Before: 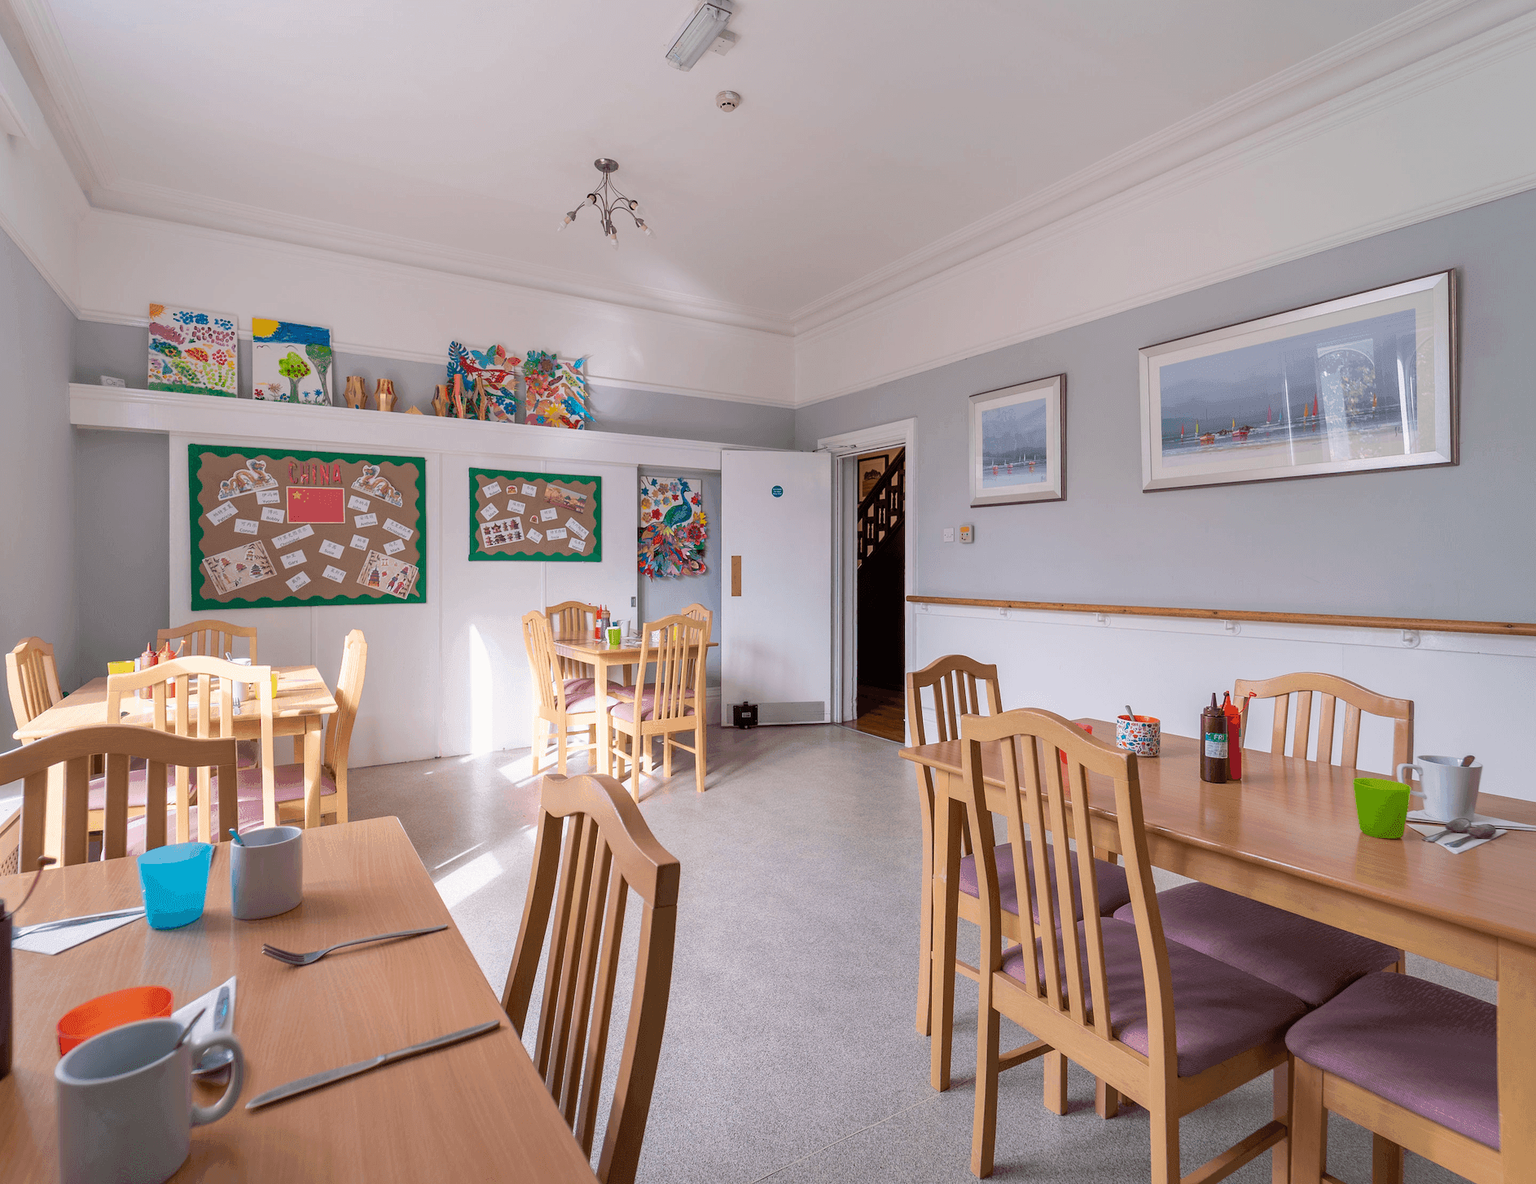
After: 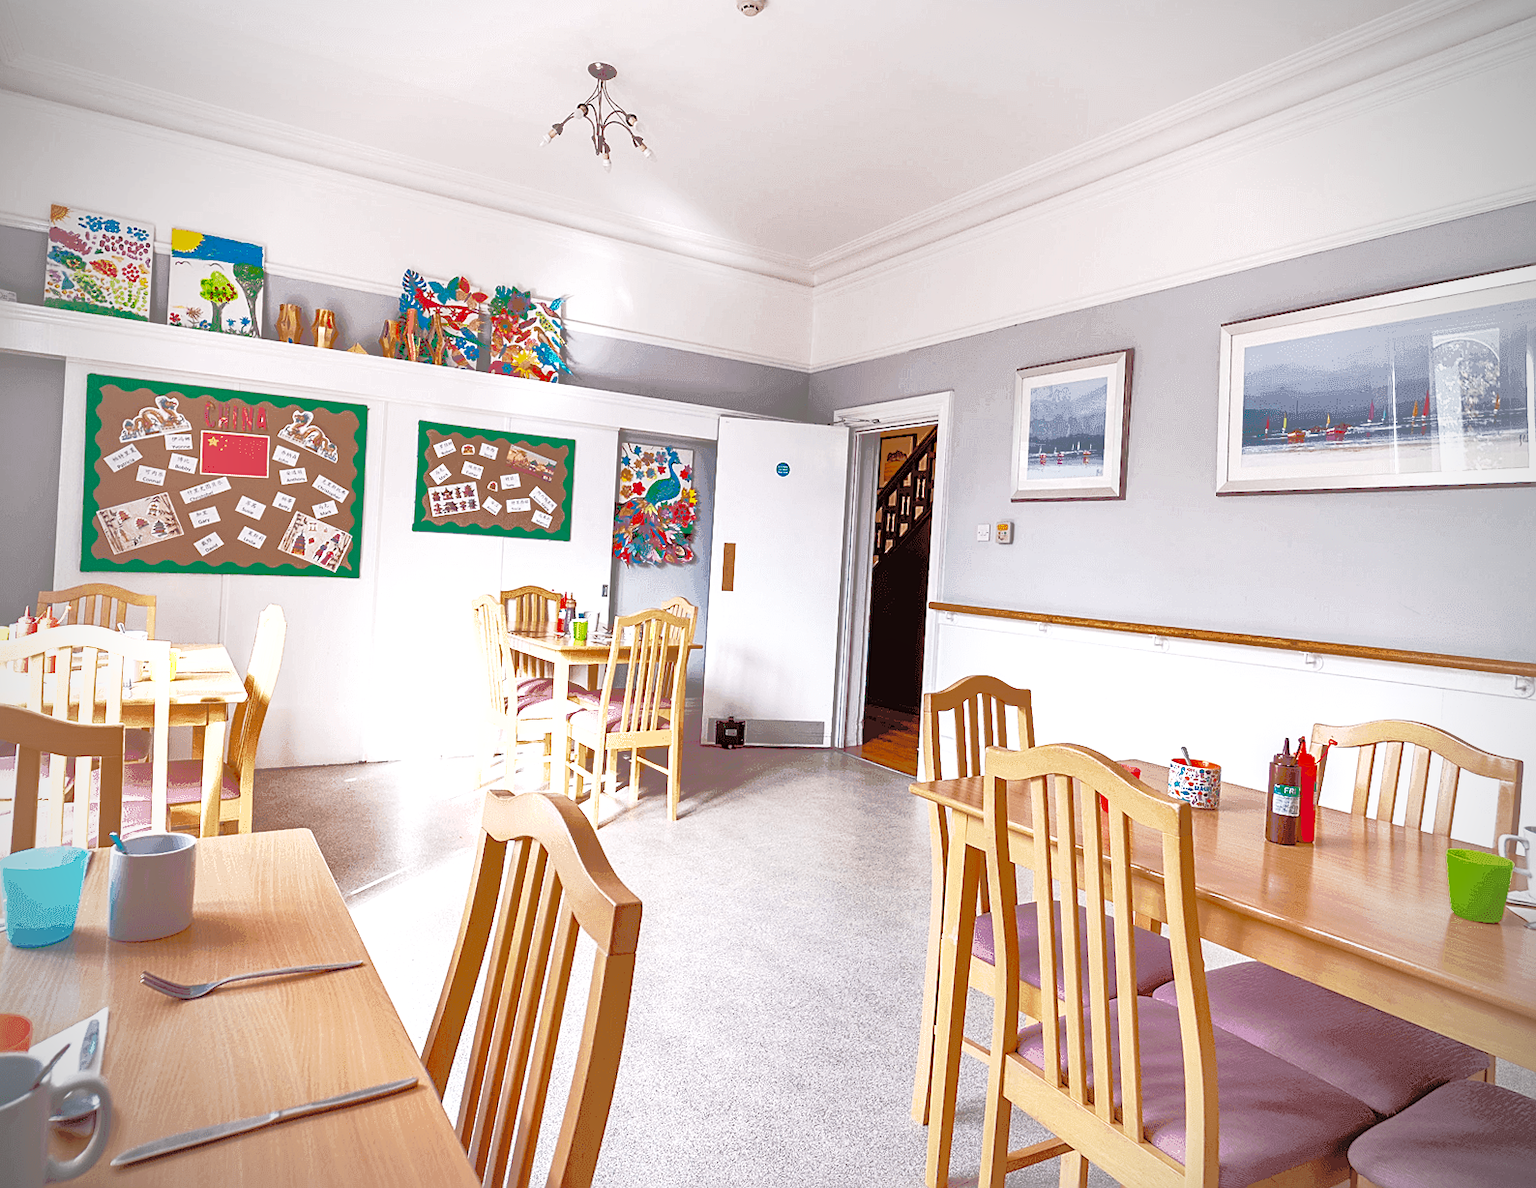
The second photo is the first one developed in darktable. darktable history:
crop and rotate: angle -3.26°, left 5.077%, top 5.209%, right 4.615%, bottom 4.107%
base curve: curves: ch0 [(0, 0) (0.028, 0.03) (0.121, 0.232) (0.46, 0.748) (0.859, 0.968) (1, 1)], preserve colors none
sharpen: on, module defaults
vignetting: on, module defaults
exposure: exposure 1.059 EV, compensate exposure bias true, compensate highlight preservation false
tone equalizer: -8 EV 0.241 EV, -7 EV 0.42 EV, -6 EV 0.381 EV, -5 EV 0.23 EV, -3 EV -0.255 EV, -2 EV -0.416 EV, -1 EV -0.391 EV, +0 EV -0.254 EV, edges refinement/feathering 500, mask exposure compensation -1.57 EV, preserve details no
shadows and highlights: shadows 39.86, highlights -60.08
